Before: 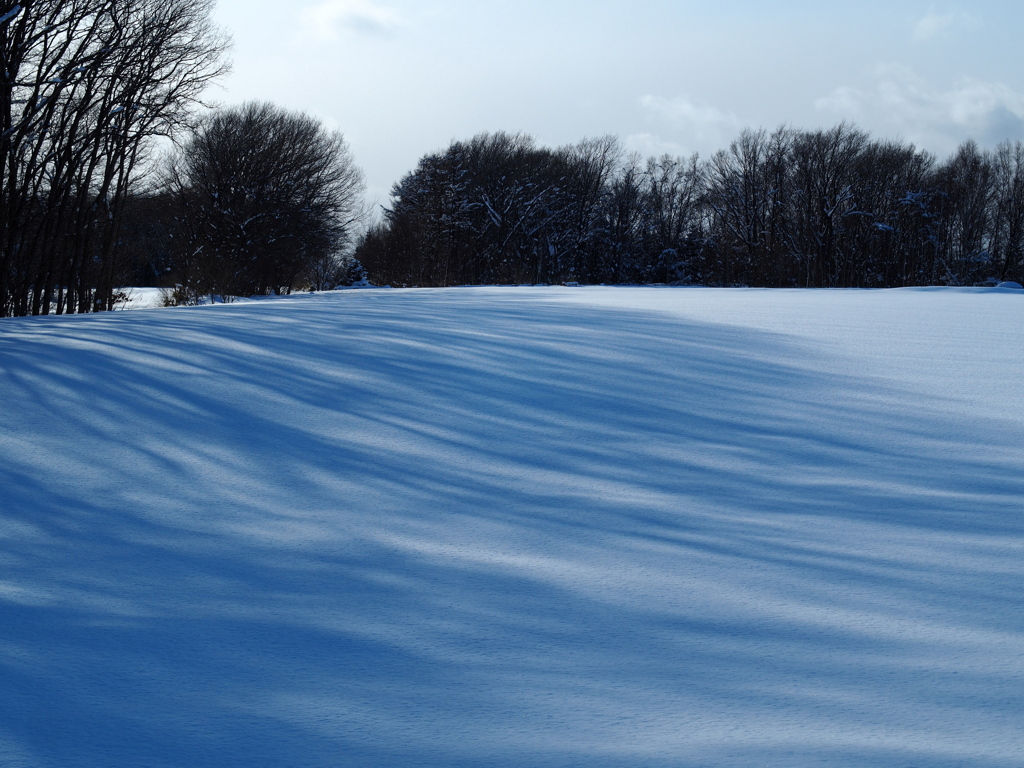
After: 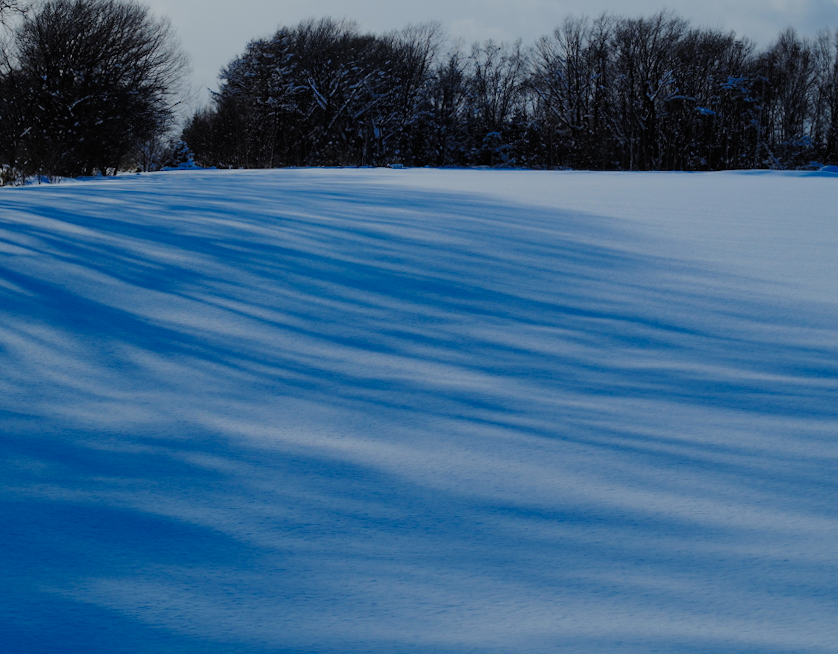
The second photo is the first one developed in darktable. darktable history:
rotate and perspective: rotation 0.226°, lens shift (vertical) -0.042, crop left 0.023, crop right 0.982, crop top 0.006, crop bottom 0.994
filmic rgb: white relative exposure 8 EV, threshold 3 EV, hardness 2.44, latitude 10.07%, contrast 0.72, highlights saturation mix 10%, shadows ↔ highlights balance 1.38%, color science v4 (2020), enable highlight reconstruction true
crop: left 16.315%, top 14.246%
